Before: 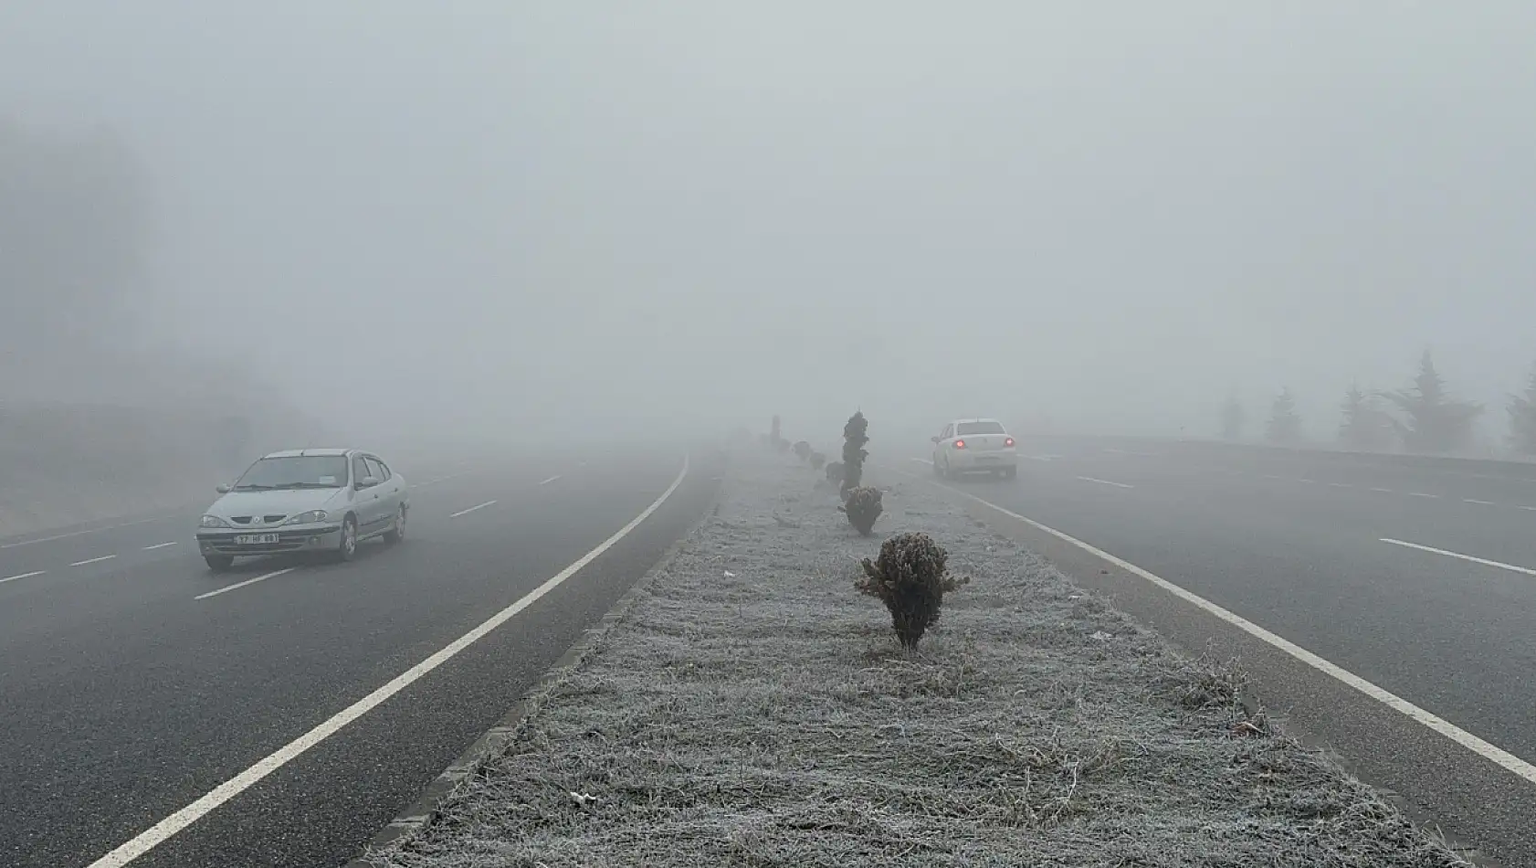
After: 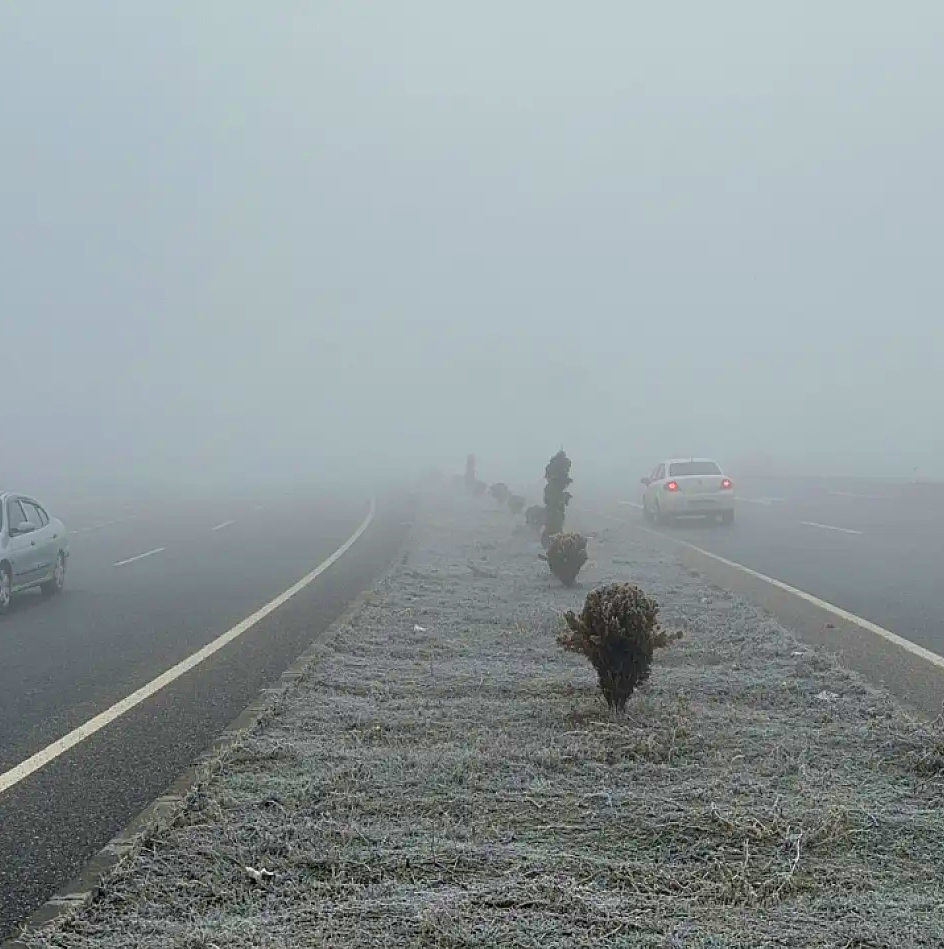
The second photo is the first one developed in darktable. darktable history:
contrast brightness saturation: saturation -0.056
crop and rotate: left 22.59%, right 21.285%
velvia: strength 50.33%
